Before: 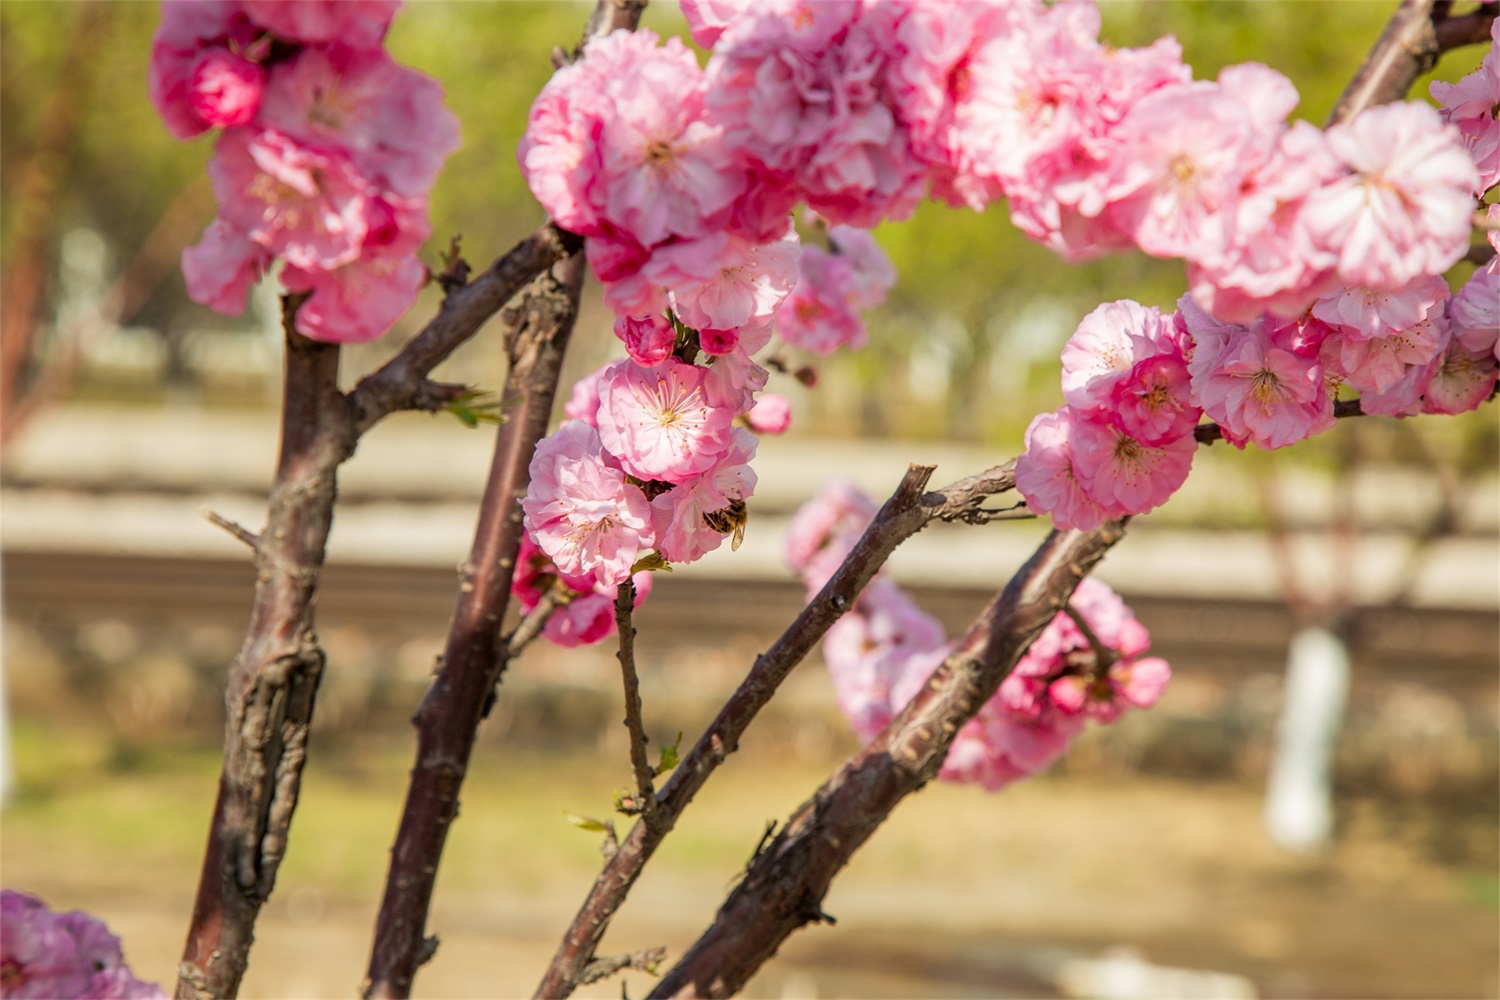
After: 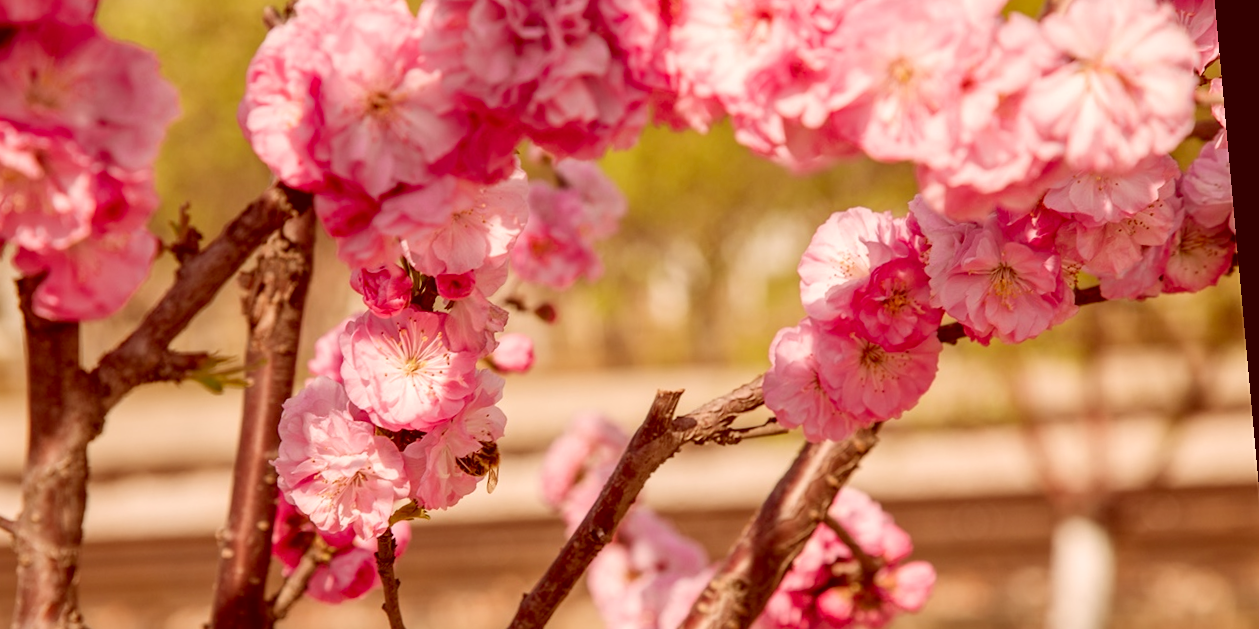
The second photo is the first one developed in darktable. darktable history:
color correction: highlights a* 9.03, highlights b* 8.71, shadows a* 40, shadows b* 40, saturation 0.8
crop: left 18.38%, top 11.092%, right 2.134%, bottom 33.217%
rotate and perspective: rotation -5.2°, automatic cropping off
